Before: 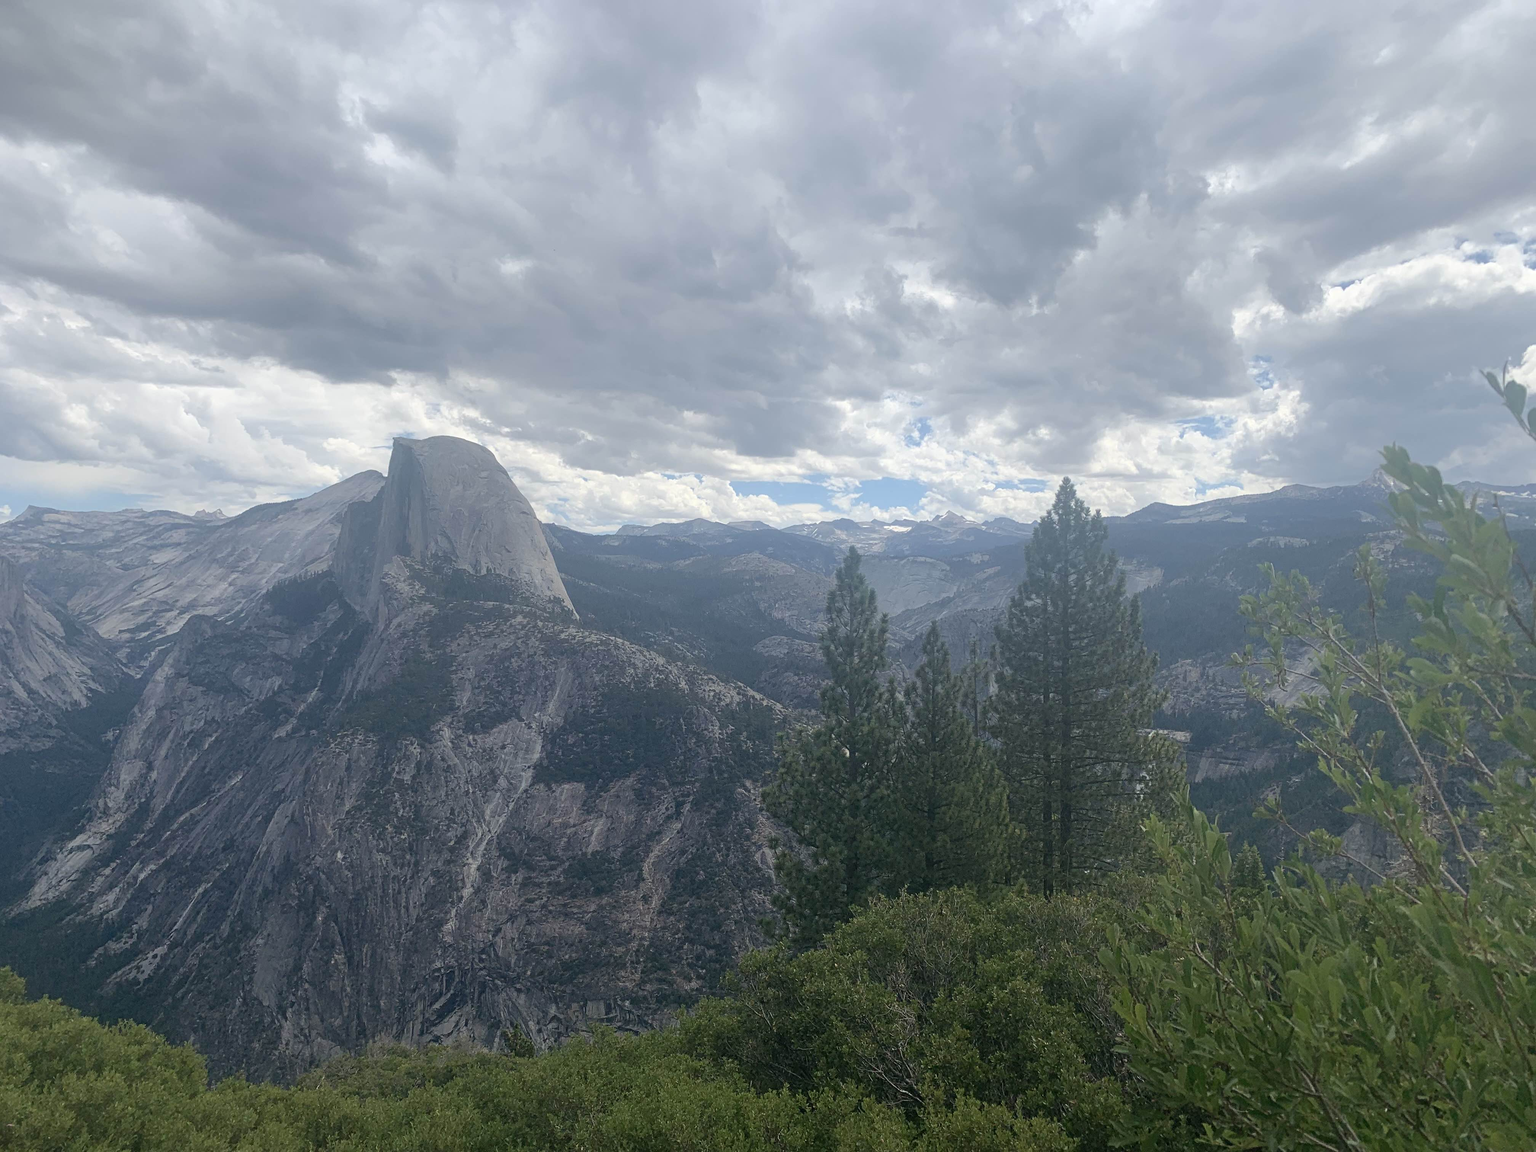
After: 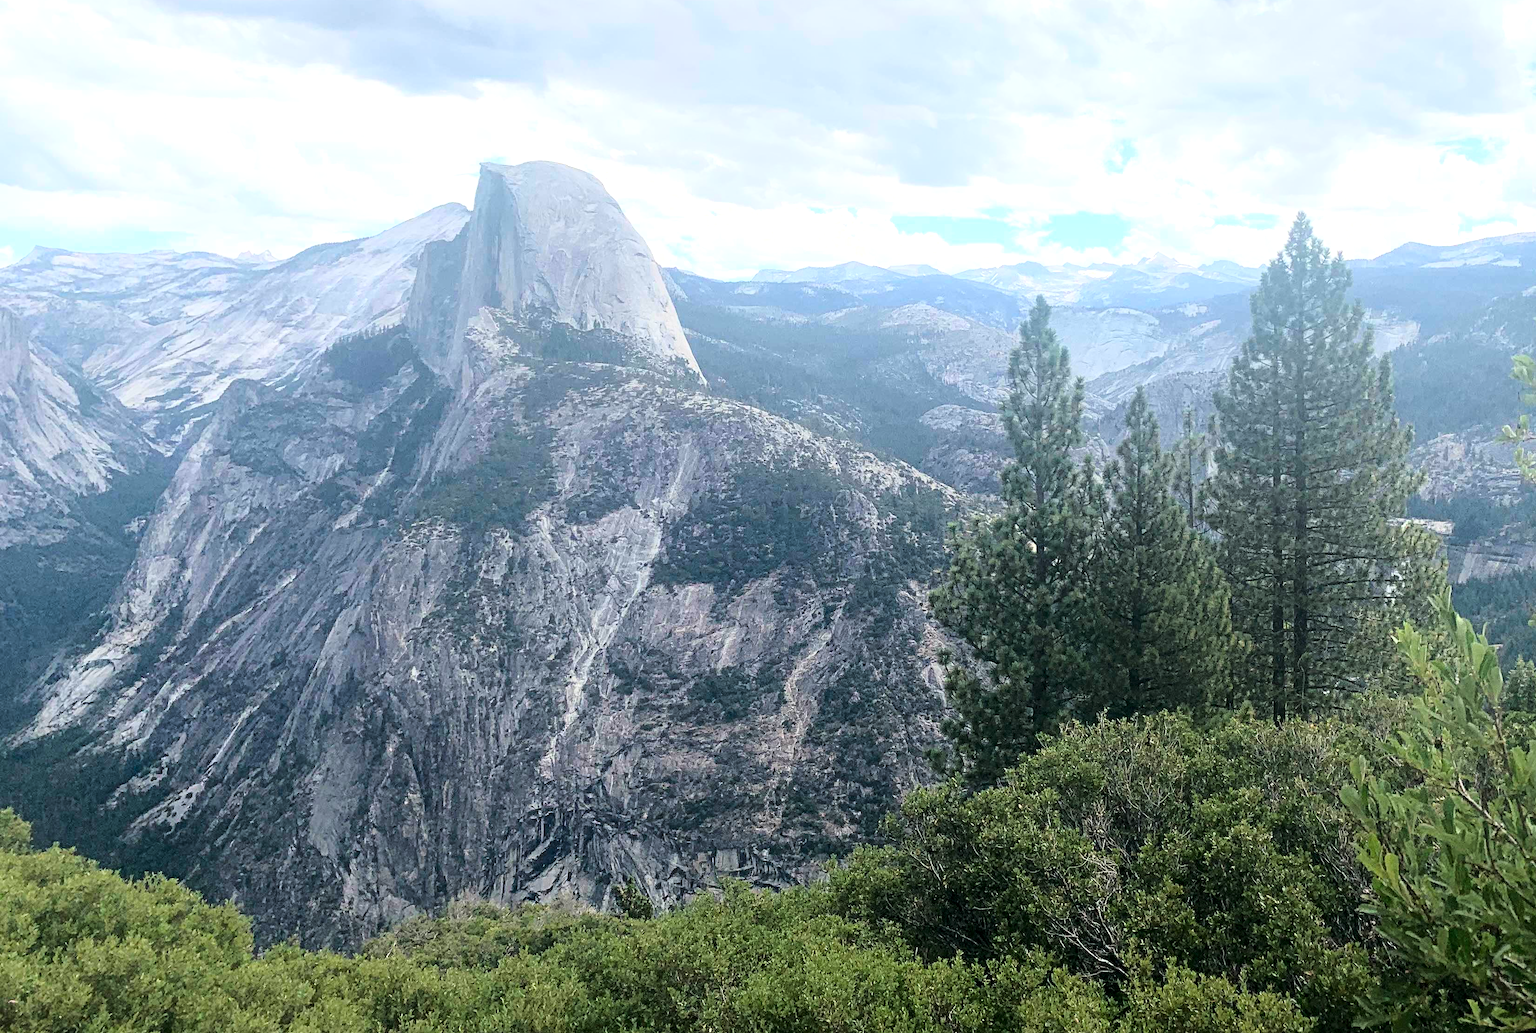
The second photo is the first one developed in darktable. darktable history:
crop: top 26.426%, right 18.029%
contrast equalizer: y [[0.6 ×6], [0.55 ×6], [0 ×6], [0 ×6], [0 ×6]], mix 0.524
tone equalizer: -8 EV -0.719 EV, -7 EV -0.722 EV, -6 EV -0.605 EV, -5 EV -0.422 EV, -3 EV 0.367 EV, -2 EV 0.6 EV, -1 EV 0.688 EV, +0 EV 0.753 EV
base curve: curves: ch0 [(0, 0) (0.028, 0.03) (0.121, 0.232) (0.46, 0.748) (0.859, 0.968) (1, 1)]
